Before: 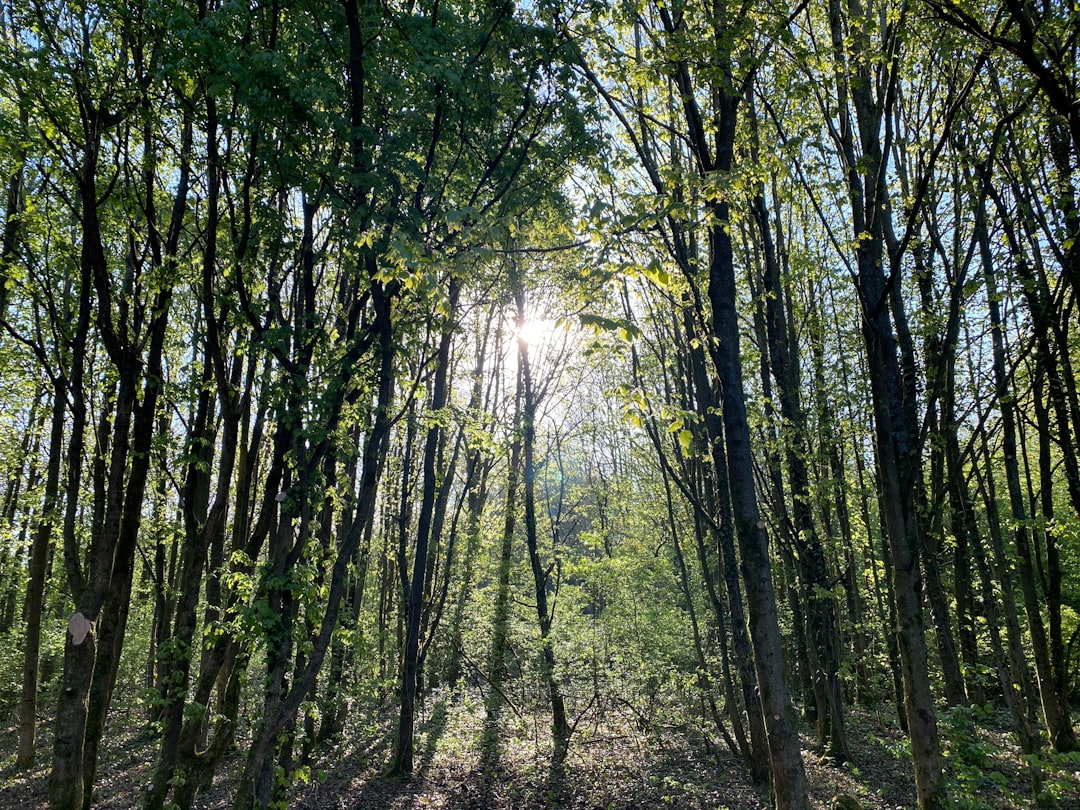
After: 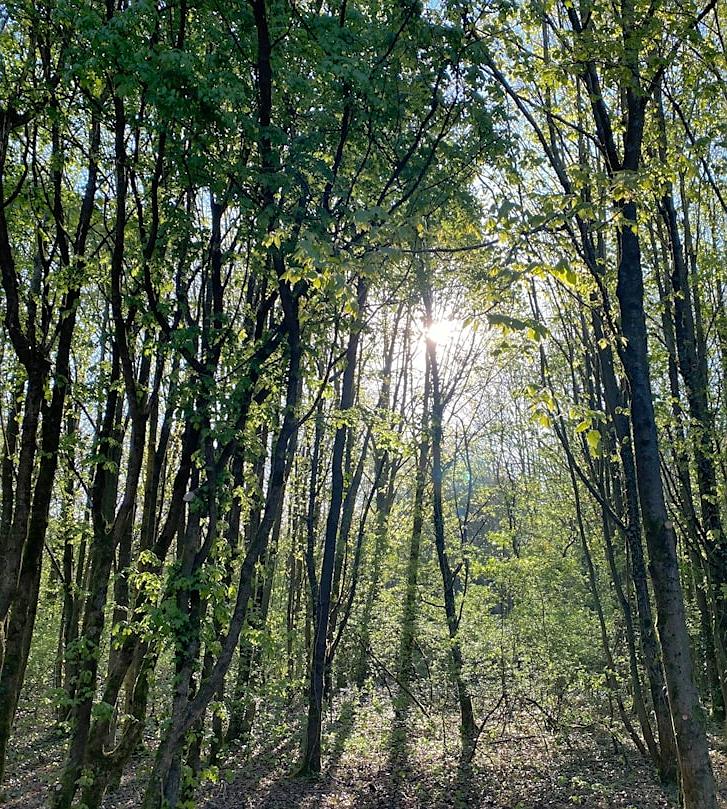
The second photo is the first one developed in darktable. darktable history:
crop and rotate: left 8.644%, right 24.016%
shadows and highlights: on, module defaults
sharpen: radius 1.451, amount 0.393, threshold 1.654
